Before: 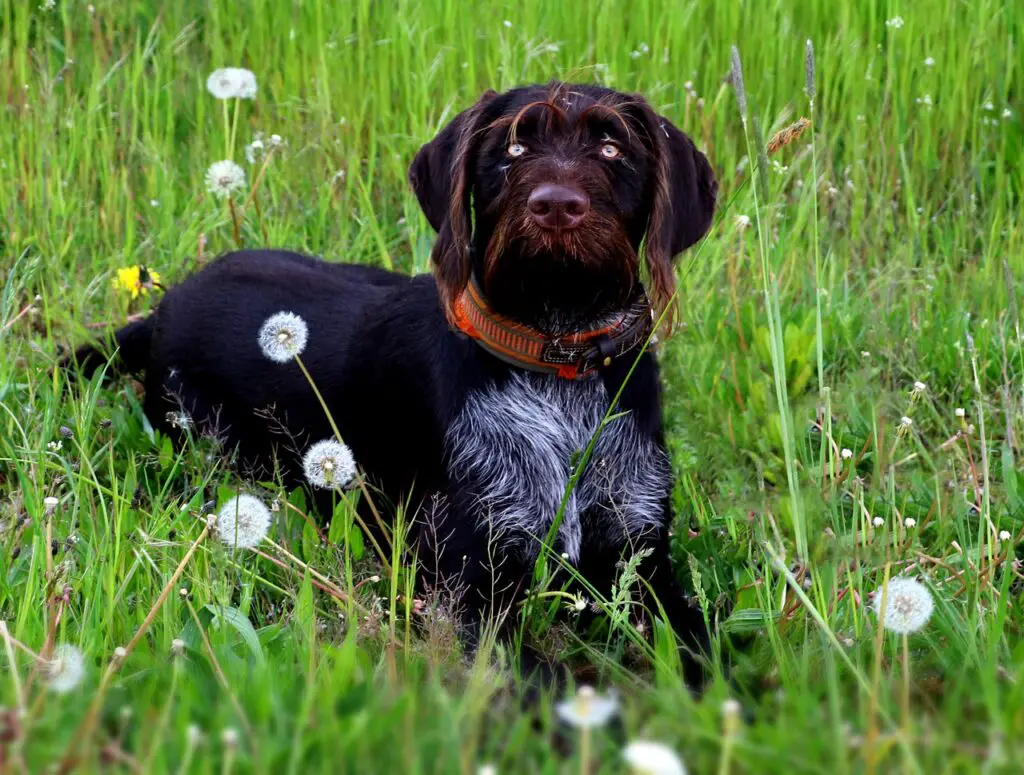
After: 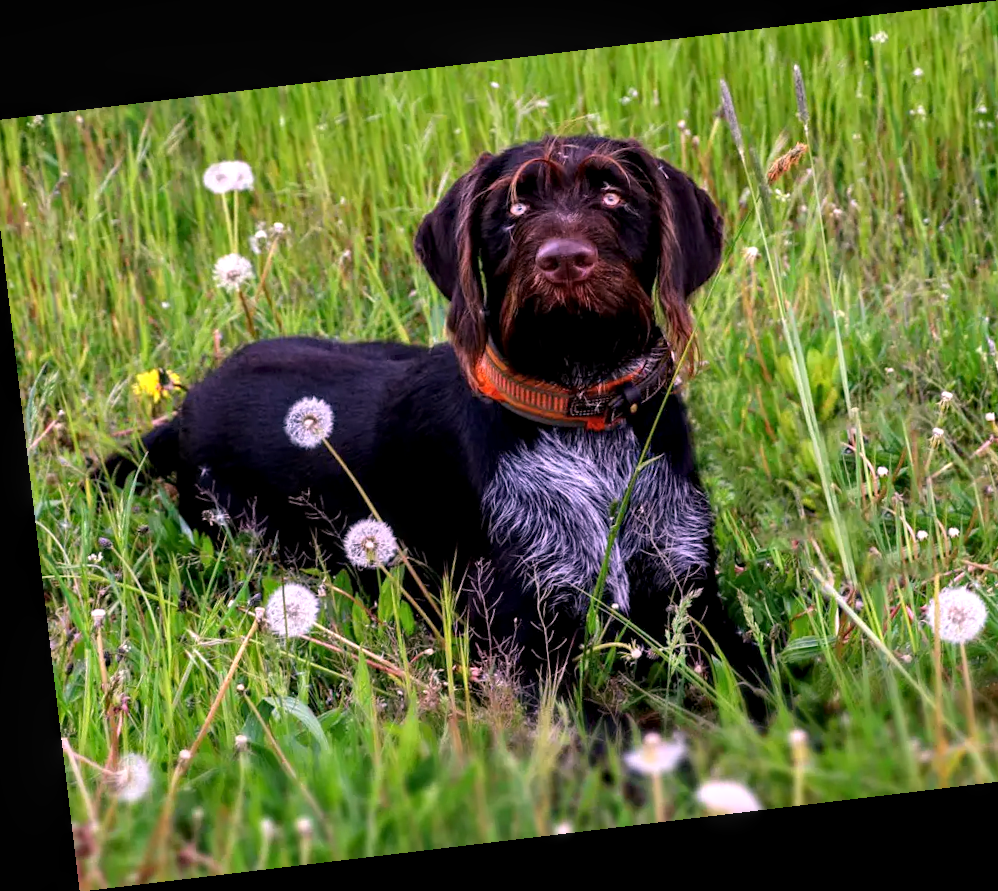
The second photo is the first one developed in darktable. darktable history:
white balance: red 1.188, blue 1.11
rotate and perspective: rotation -6.83°, automatic cropping off
local contrast: detail 130%
crop and rotate: left 1.088%, right 8.807%
